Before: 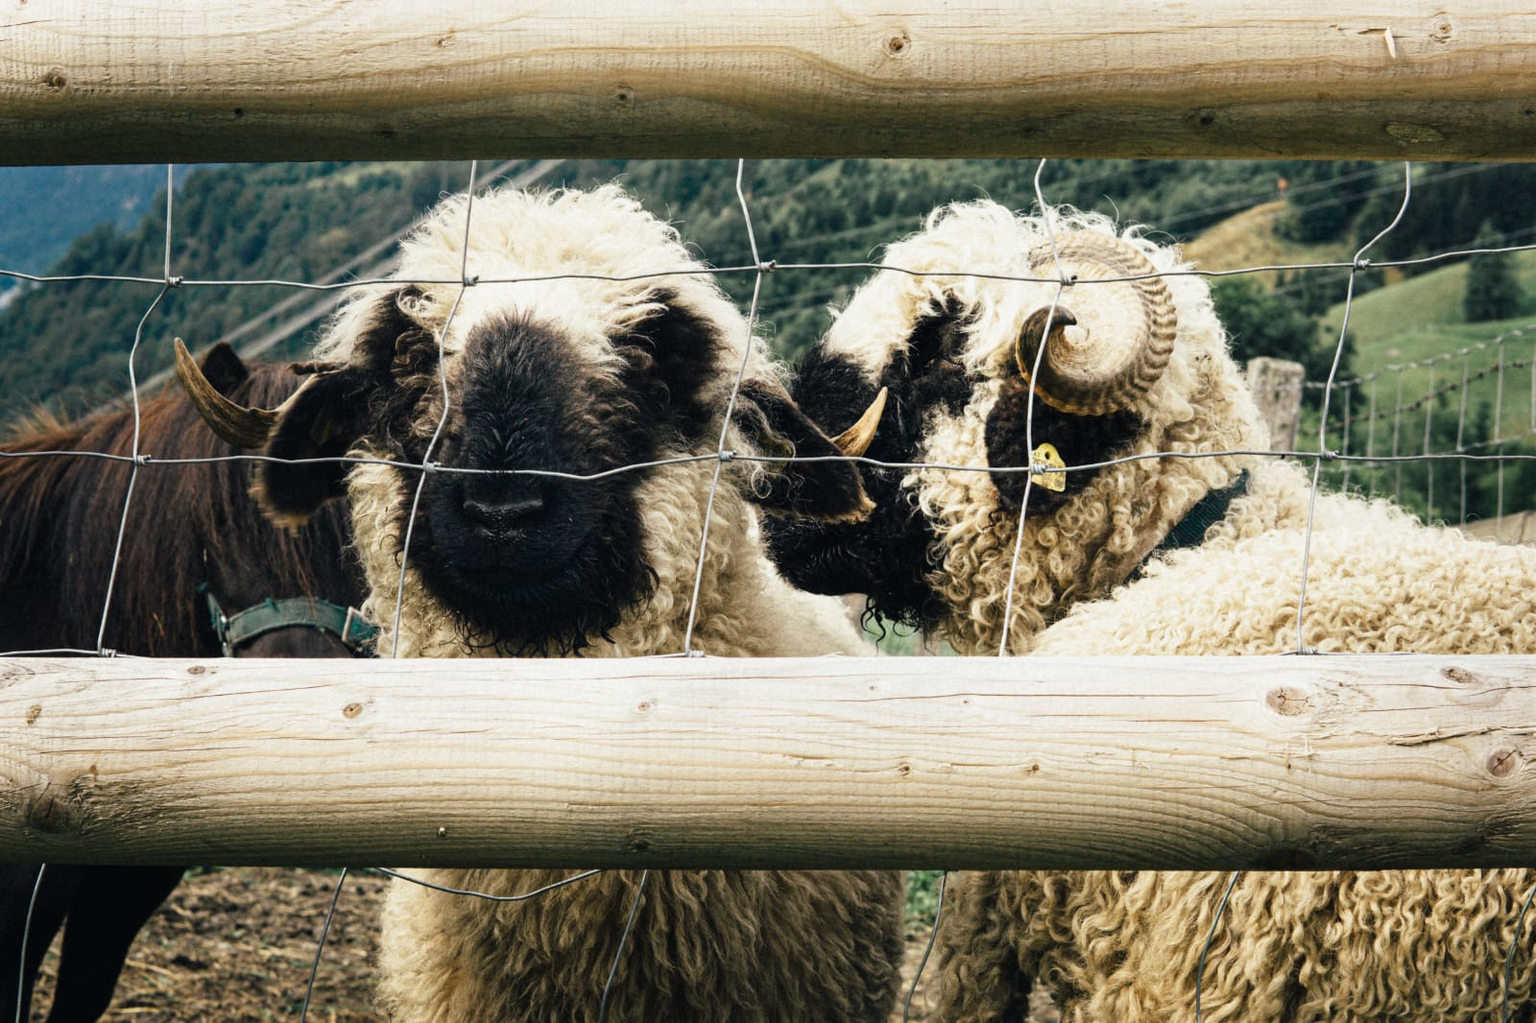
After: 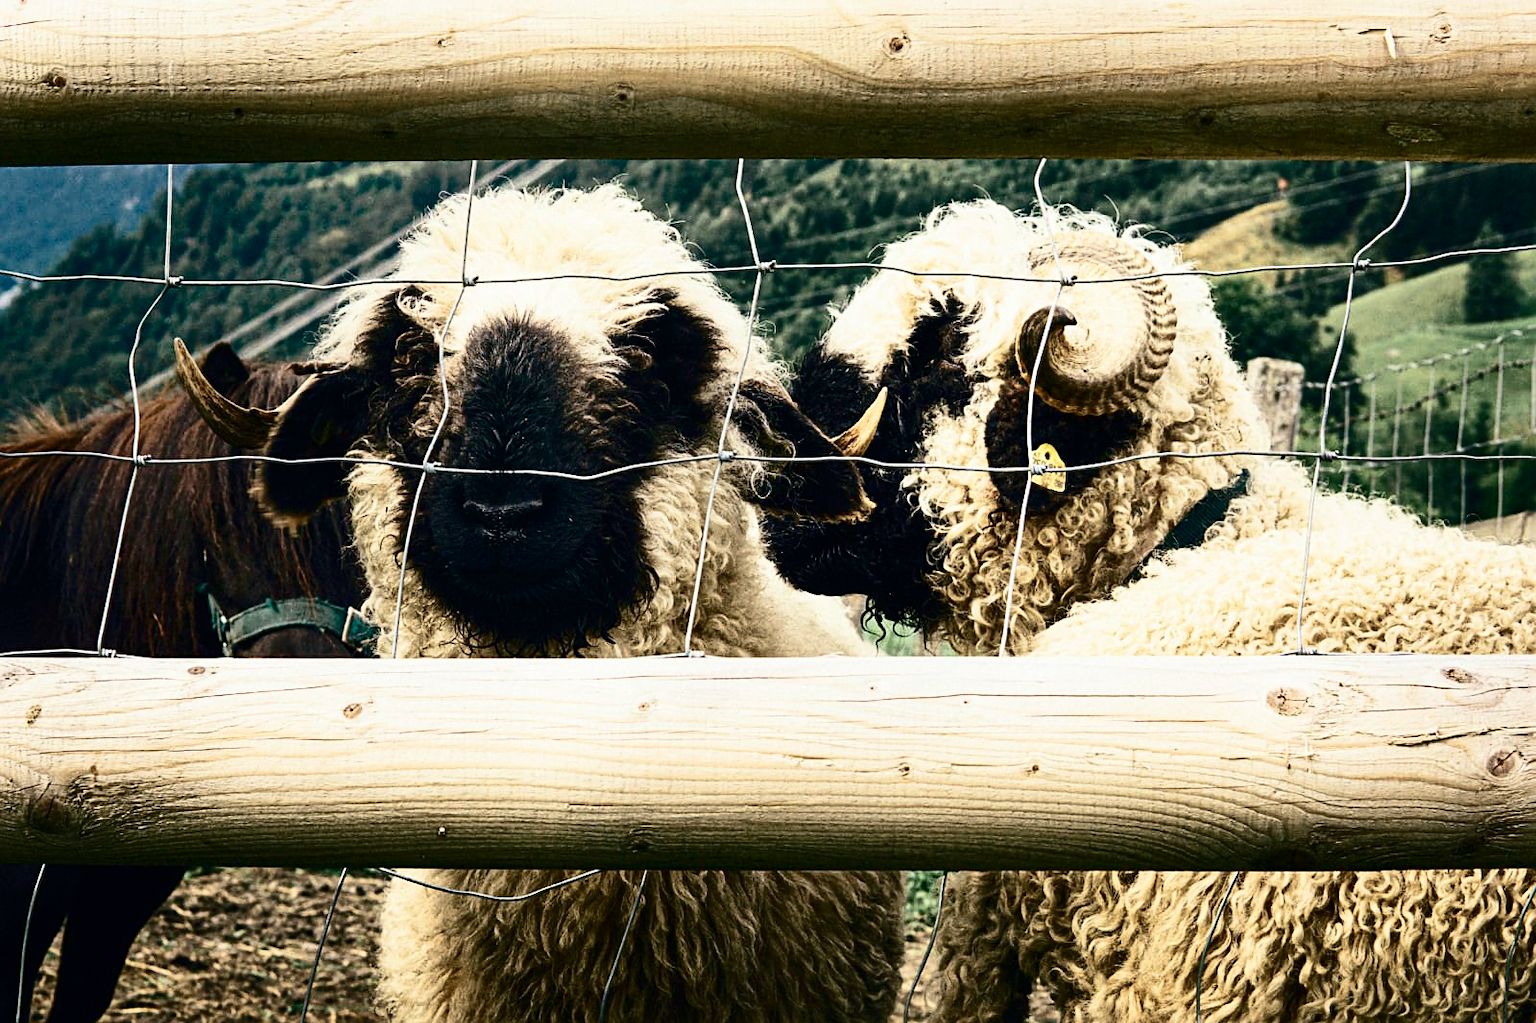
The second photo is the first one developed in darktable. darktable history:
velvia: on, module defaults
shadows and highlights: on, module defaults
contrast brightness saturation: contrast 0.492, saturation -0.103
sharpen: on, module defaults
